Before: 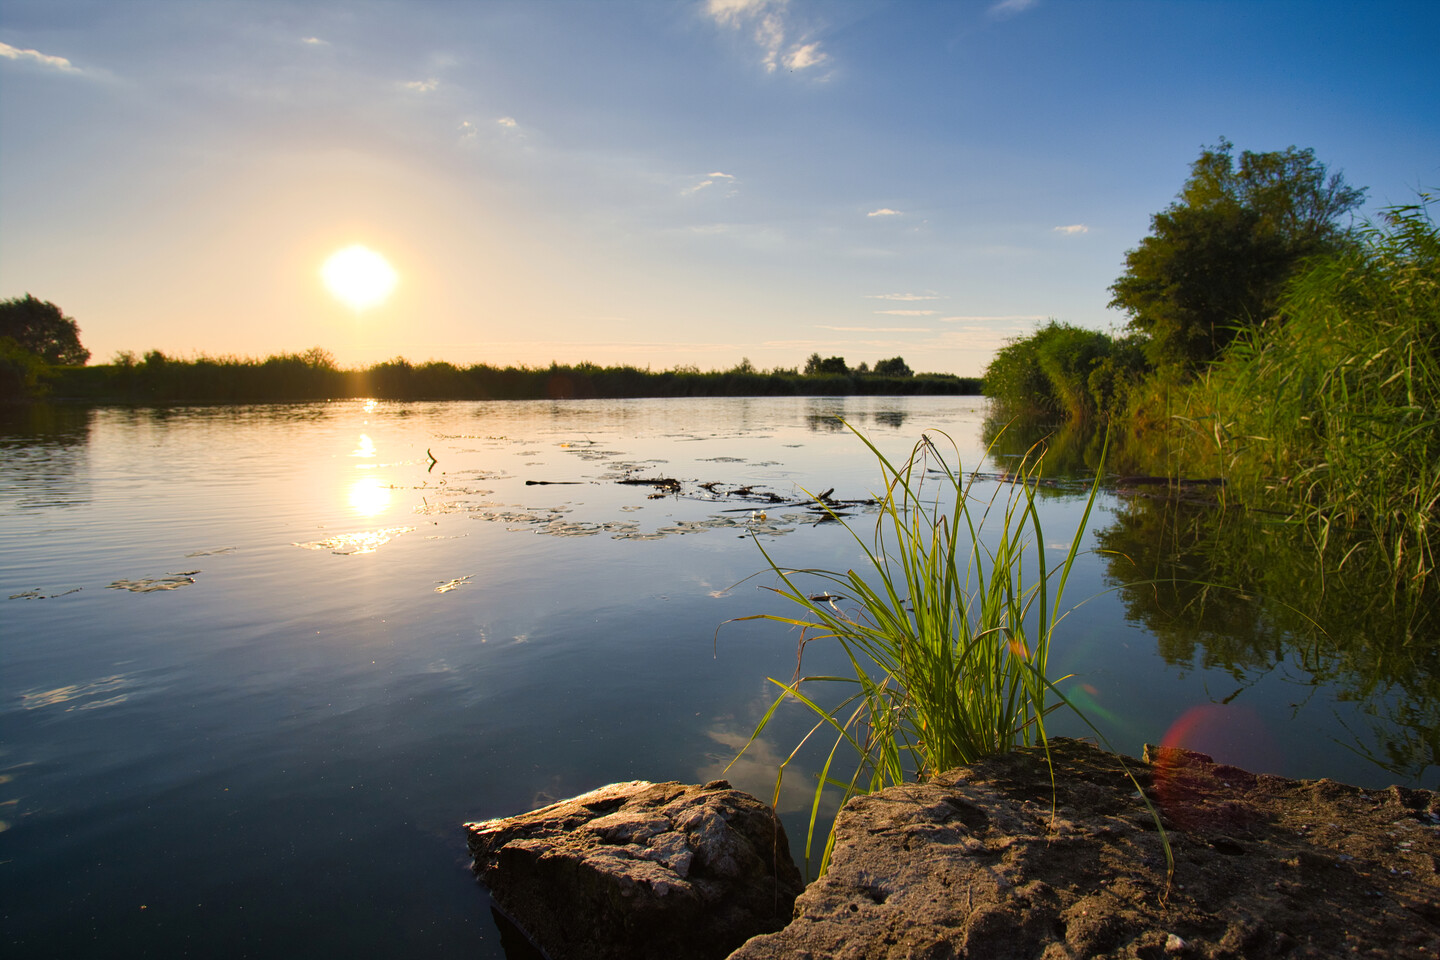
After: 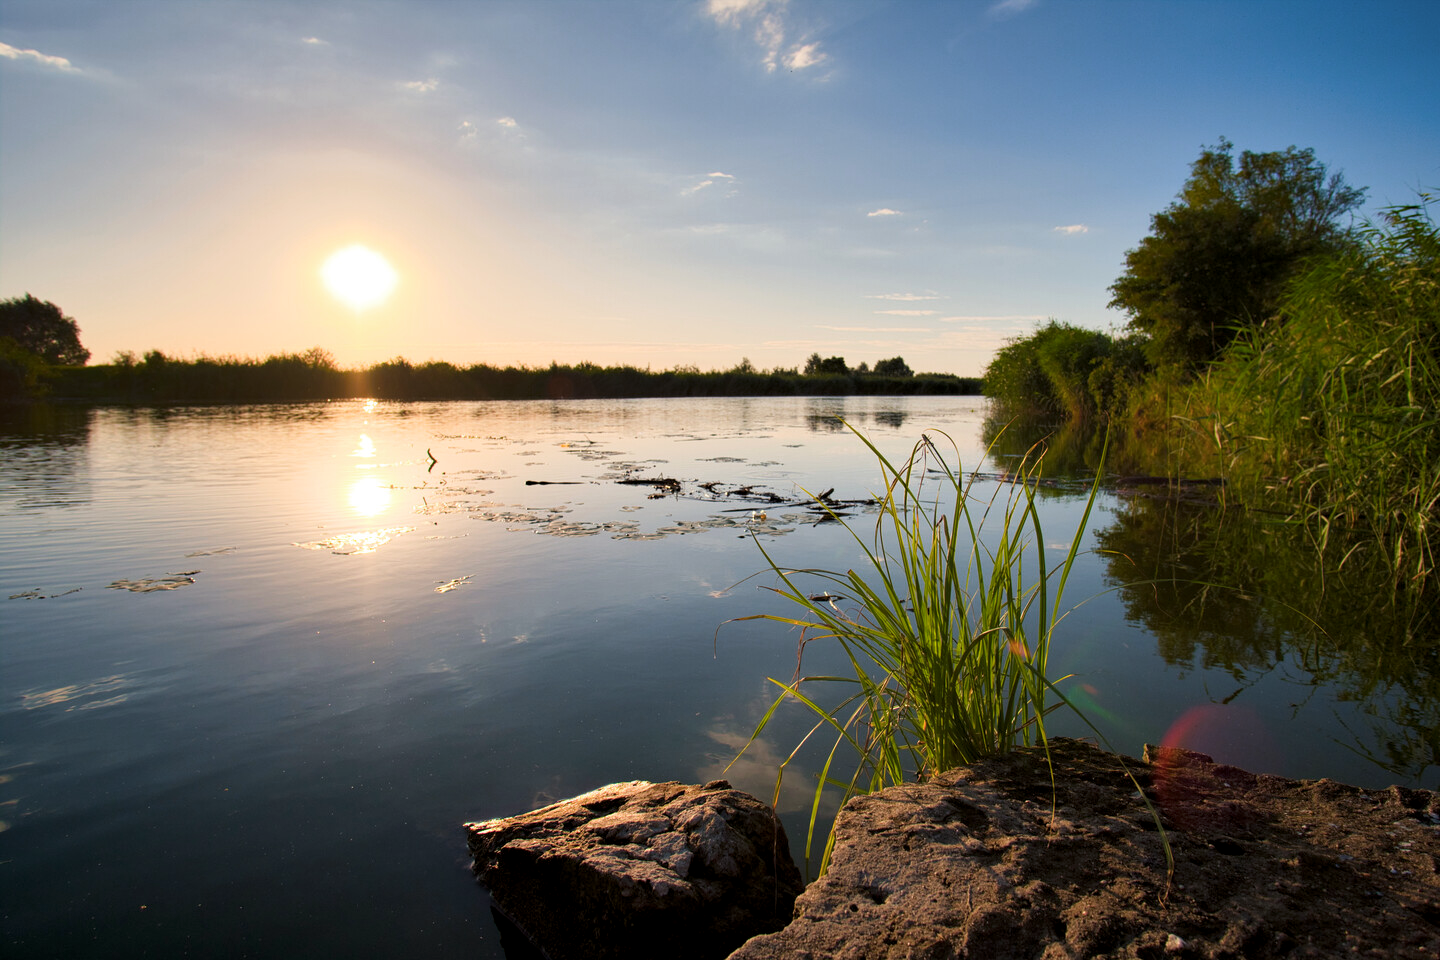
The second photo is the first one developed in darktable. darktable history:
tone curve: curves: ch0 [(0, 0) (0.003, 0.003) (0.011, 0.011) (0.025, 0.026) (0.044, 0.046) (0.069, 0.071) (0.1, 0.103) (0.136, 0.14) (0.177, 0.183) (0.224, 0.232) (0.277, 0.286) (0.335, 0.346) (0.399, 0.412) (0.468, 0.483) (0.543, 0.561) (0.623, 0.643) (0.709, 0.732) (0.801, 0.826) (0.898, 0.917) (1, 1)], preserve colors none
color look up table: target L [73.93, 66.01, 49.36, 34.91, 100, 64.17, 61.31, 55.84, 48.04, 38.99, 30.04, 53.75, 51.47, 26.27, 28.72, 85.7, 75.66, 65.9, 63.82, 50.12, 46.52, 47.17, 28.05, 11.33, 0 ×25], target a [-2.726, -22.03, -35.47, -12.36, 0, 12.56, 16.63, 29.57, 43.1, 45.48, 11.11, 5.095, 41.22, 18.25, 9.489, -0.97, -1.98, -26.59, -2.428, -20.72, -2.102, -4.835, -2.058, -0.785, 0 ×25], target b [61.52, 46.66, 28.1, 17.02, 0.005, 53.36, 8.284, 42.16, 8.441, 18.13, 8.926, -25.24, -18.08, -19.87, -46.23, -2.39, -3.326, -5.027, -3.687, -26.66, -2.84, -23.96, -2.726, -1.06, 0 ×25], num patches 24
